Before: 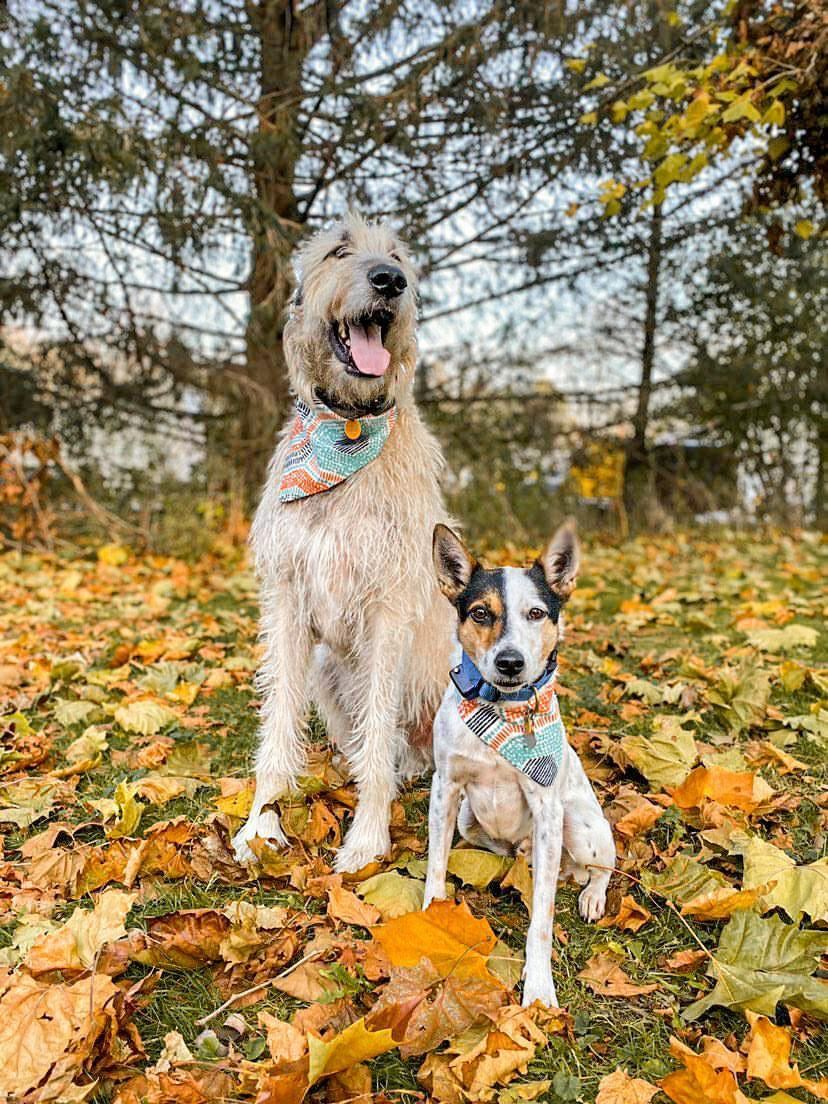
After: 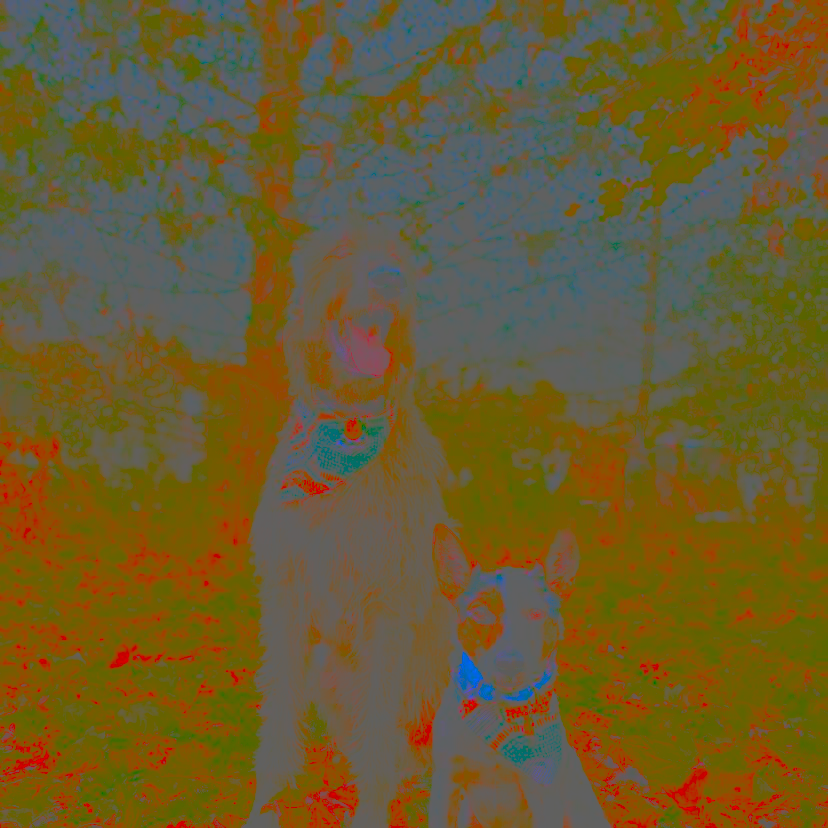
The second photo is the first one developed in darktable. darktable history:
crop: bottom 24.984%
base curve: curves: ch0 [(0, 0) (0.036, 0.037) (0.121, 0.228) (0.46, 0.76) (0.859, 0.983) (1, 1)], preserve colors none
contrast brightness saturation: contrast -0.986, brightness -0.162, saturation 0.757
local contrast: mode bilateral grid, contrast 26, coarseness 50, detail 124%, midtone range 0.2
